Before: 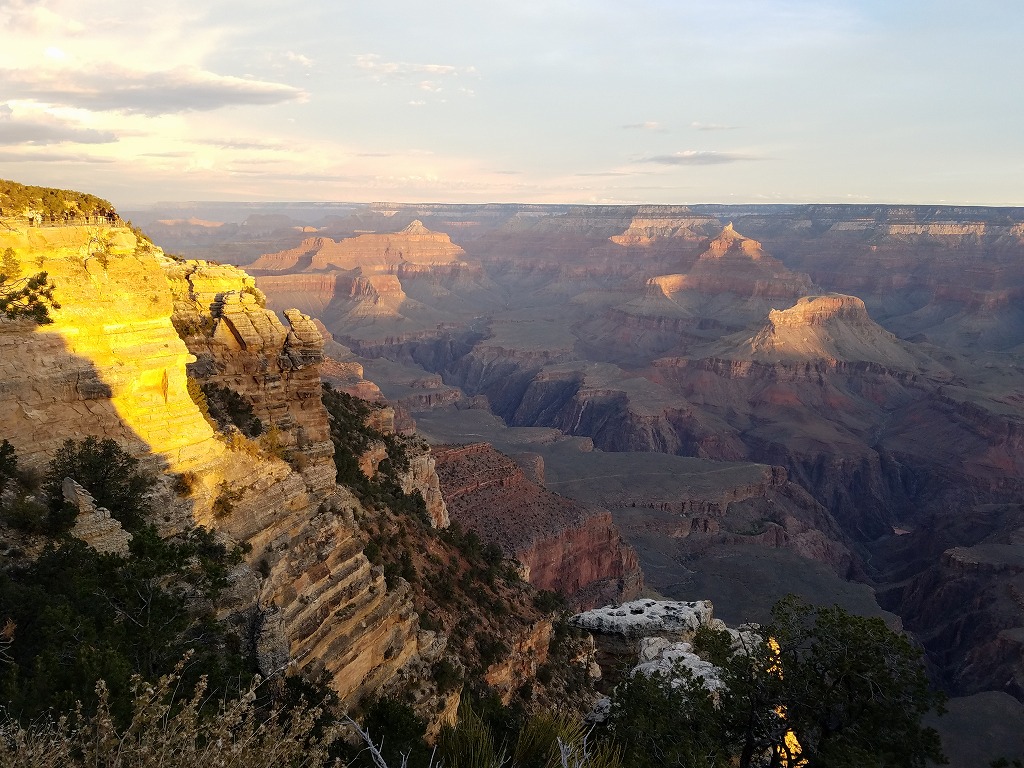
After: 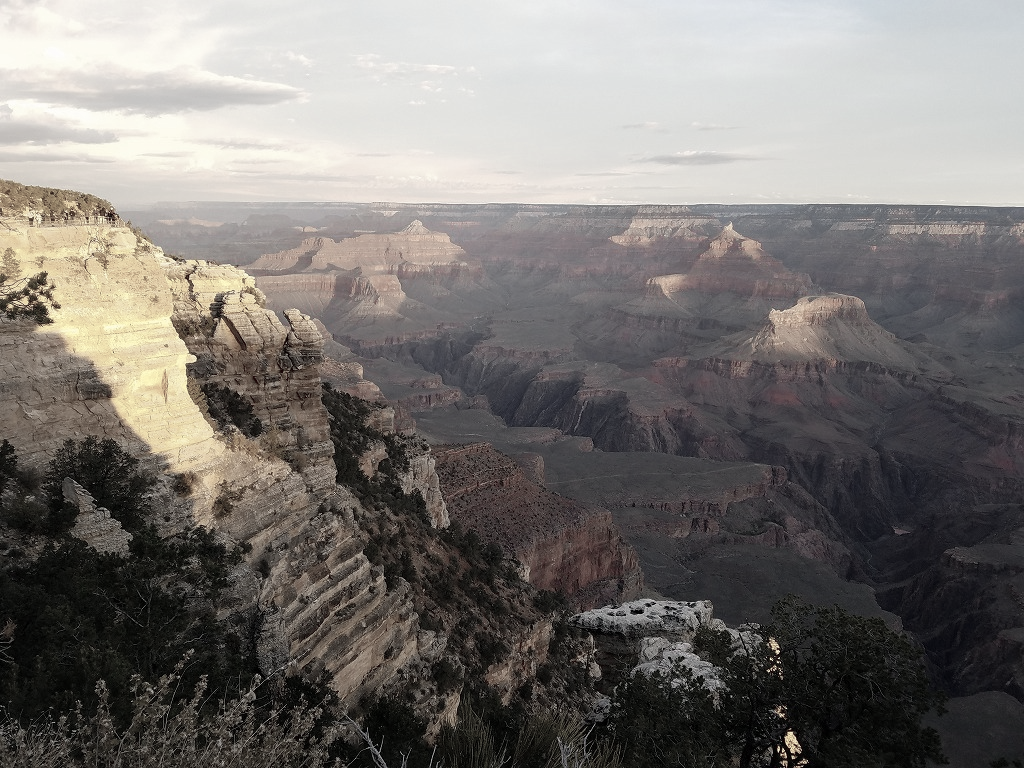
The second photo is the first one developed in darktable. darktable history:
color zones: curves: ch1 [(0, 0.34) (0.143, 0.164) (0.286, 0.152) (0.429, 0.176) (0.571, 0.173) (0.714, 0.188) (0.857, 0.199) (1, 0.34)]
white balance: red 1.009, blue 0.985
